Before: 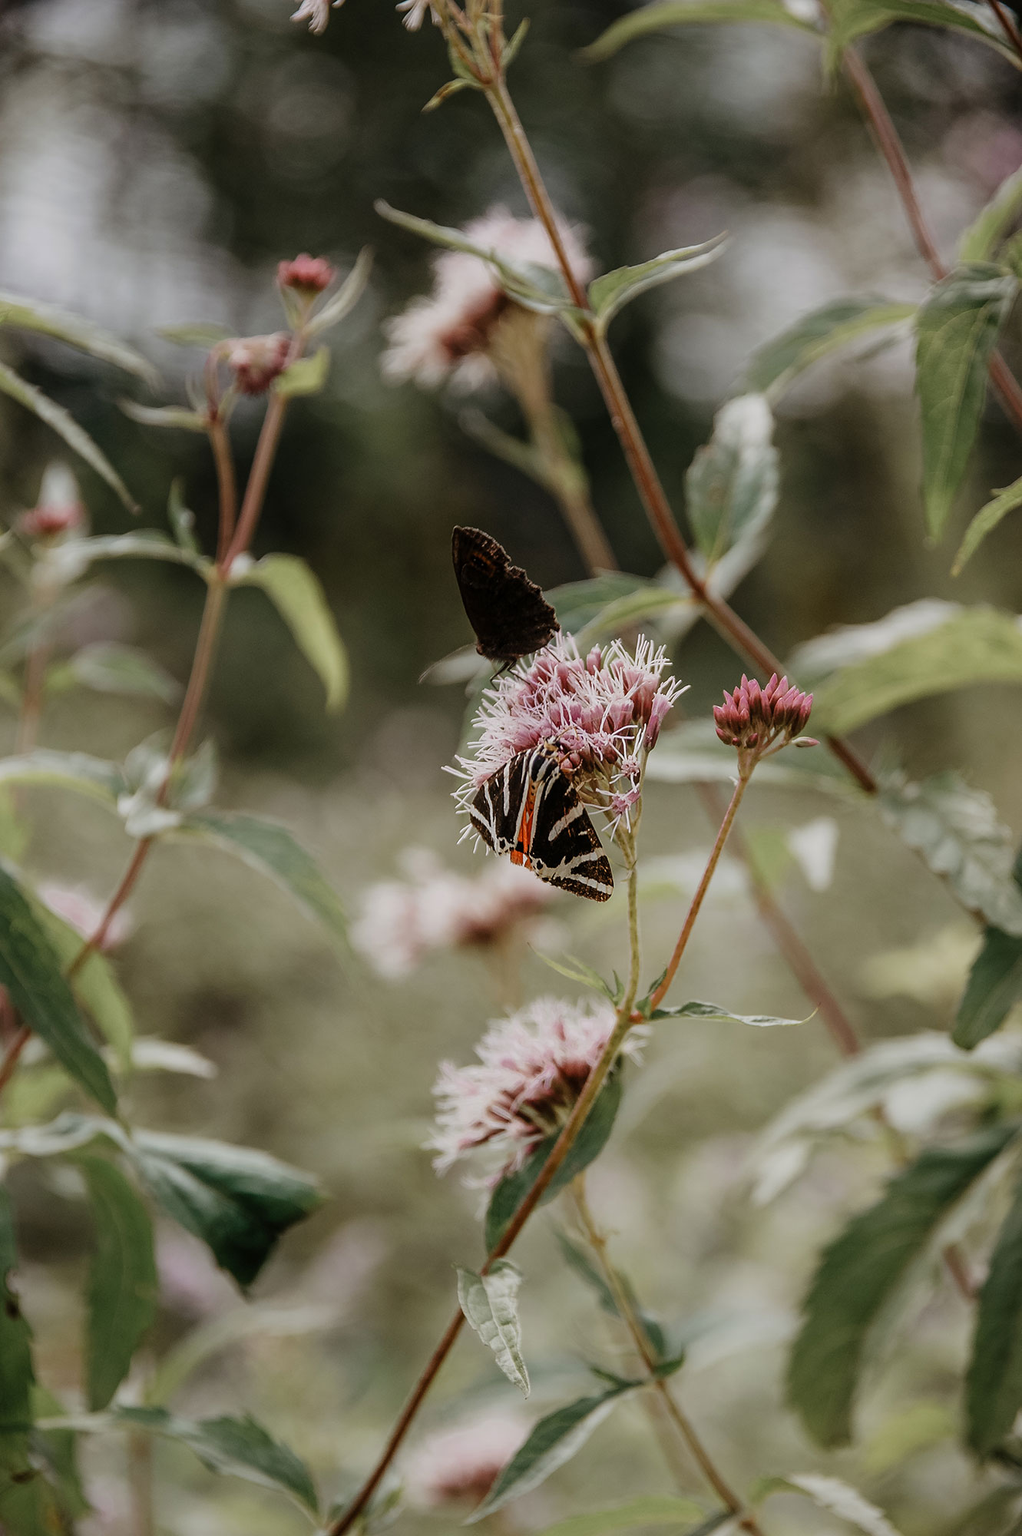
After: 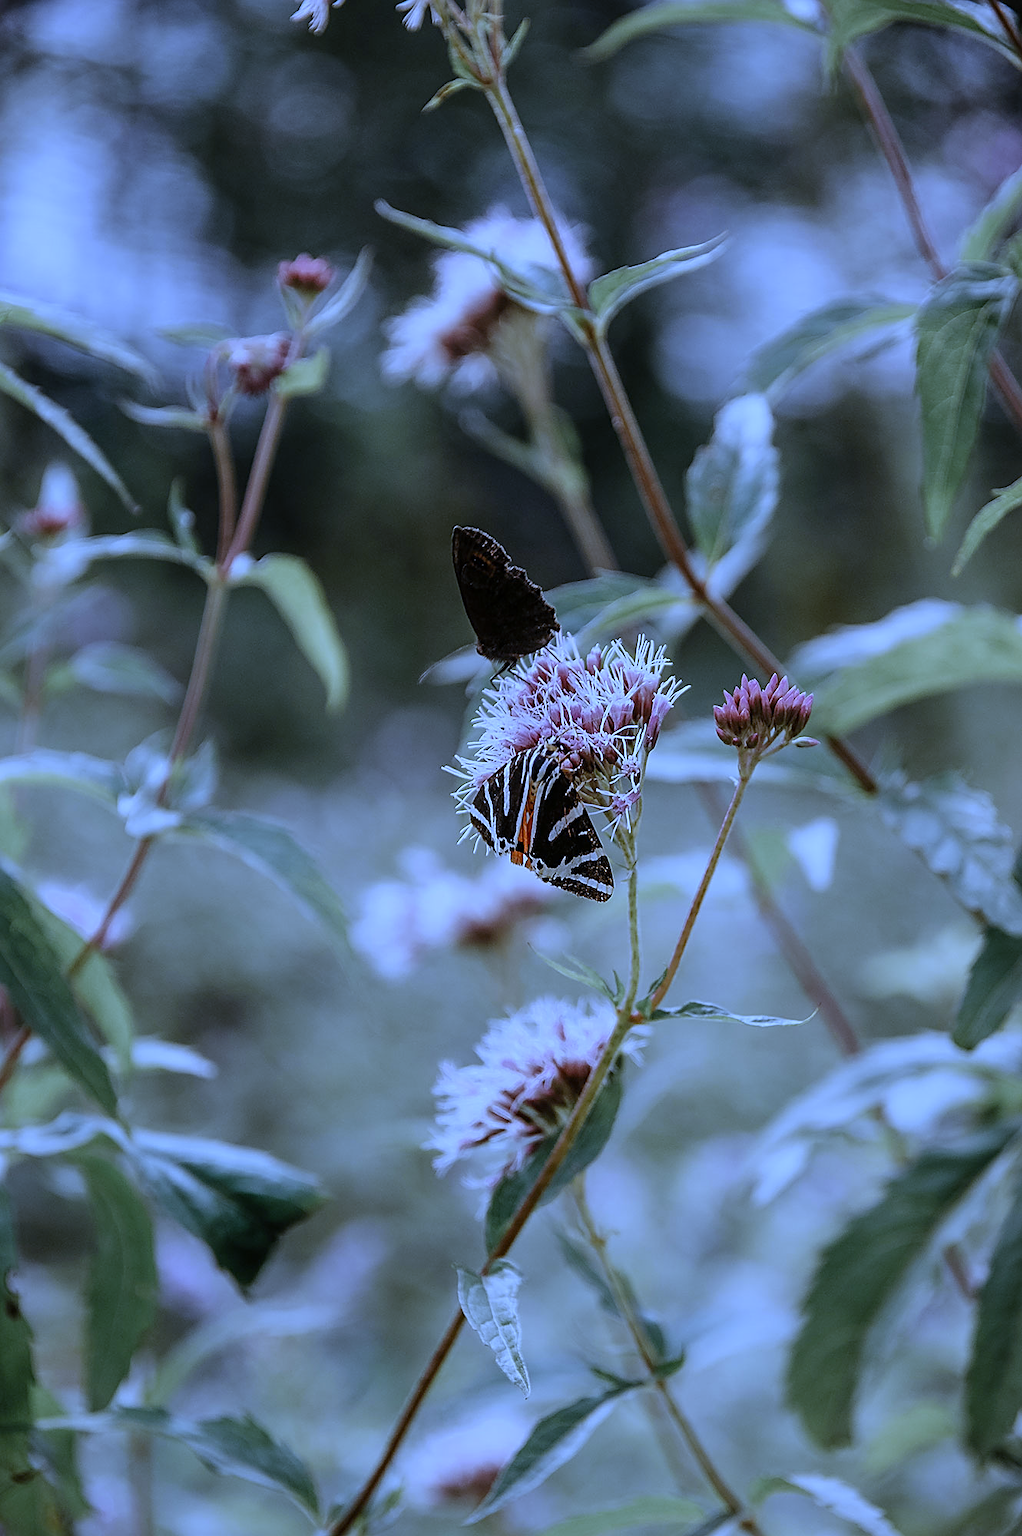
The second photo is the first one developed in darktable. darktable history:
white balance: red 0.766, blue 1.537
shadows and highlights: shadows 29.61, highlights -30.47, low approximation 0.01, soften with gaussian
sharpen: on, module defaults
